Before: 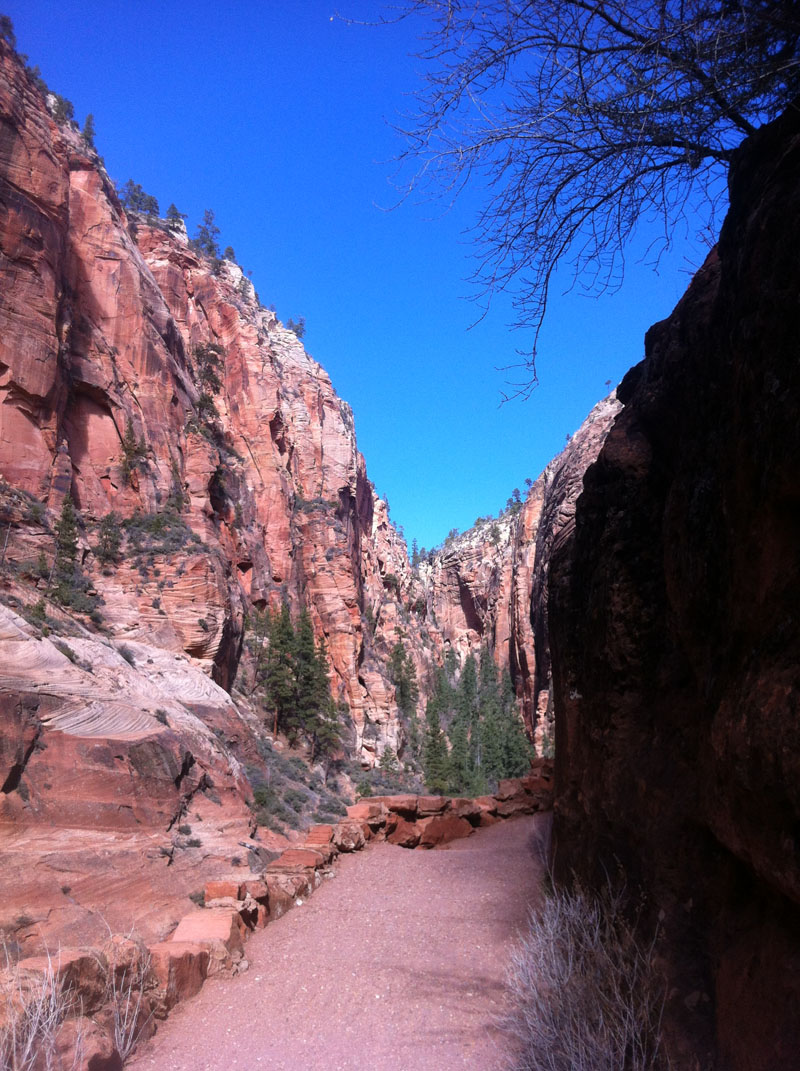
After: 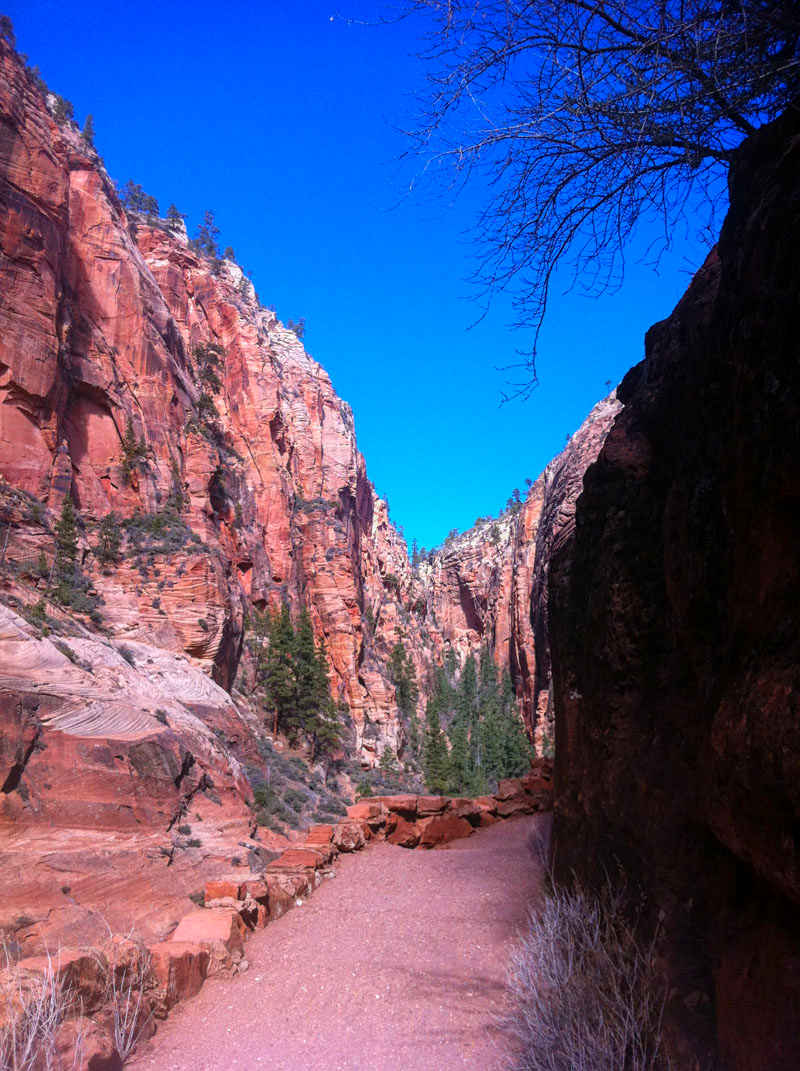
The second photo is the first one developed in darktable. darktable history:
color balance rgb: perceptual saturation grading › global saturation 25%, global vibrance 20%
contrast equalizer: y [[0.439, 0.44, 0.442, 0.457, 0.493, 0.498], [0.5 ×6], [0.5 ×6], [0 ×6], [0 ×6]], mix 0.76
local contrast: on, module defaults
